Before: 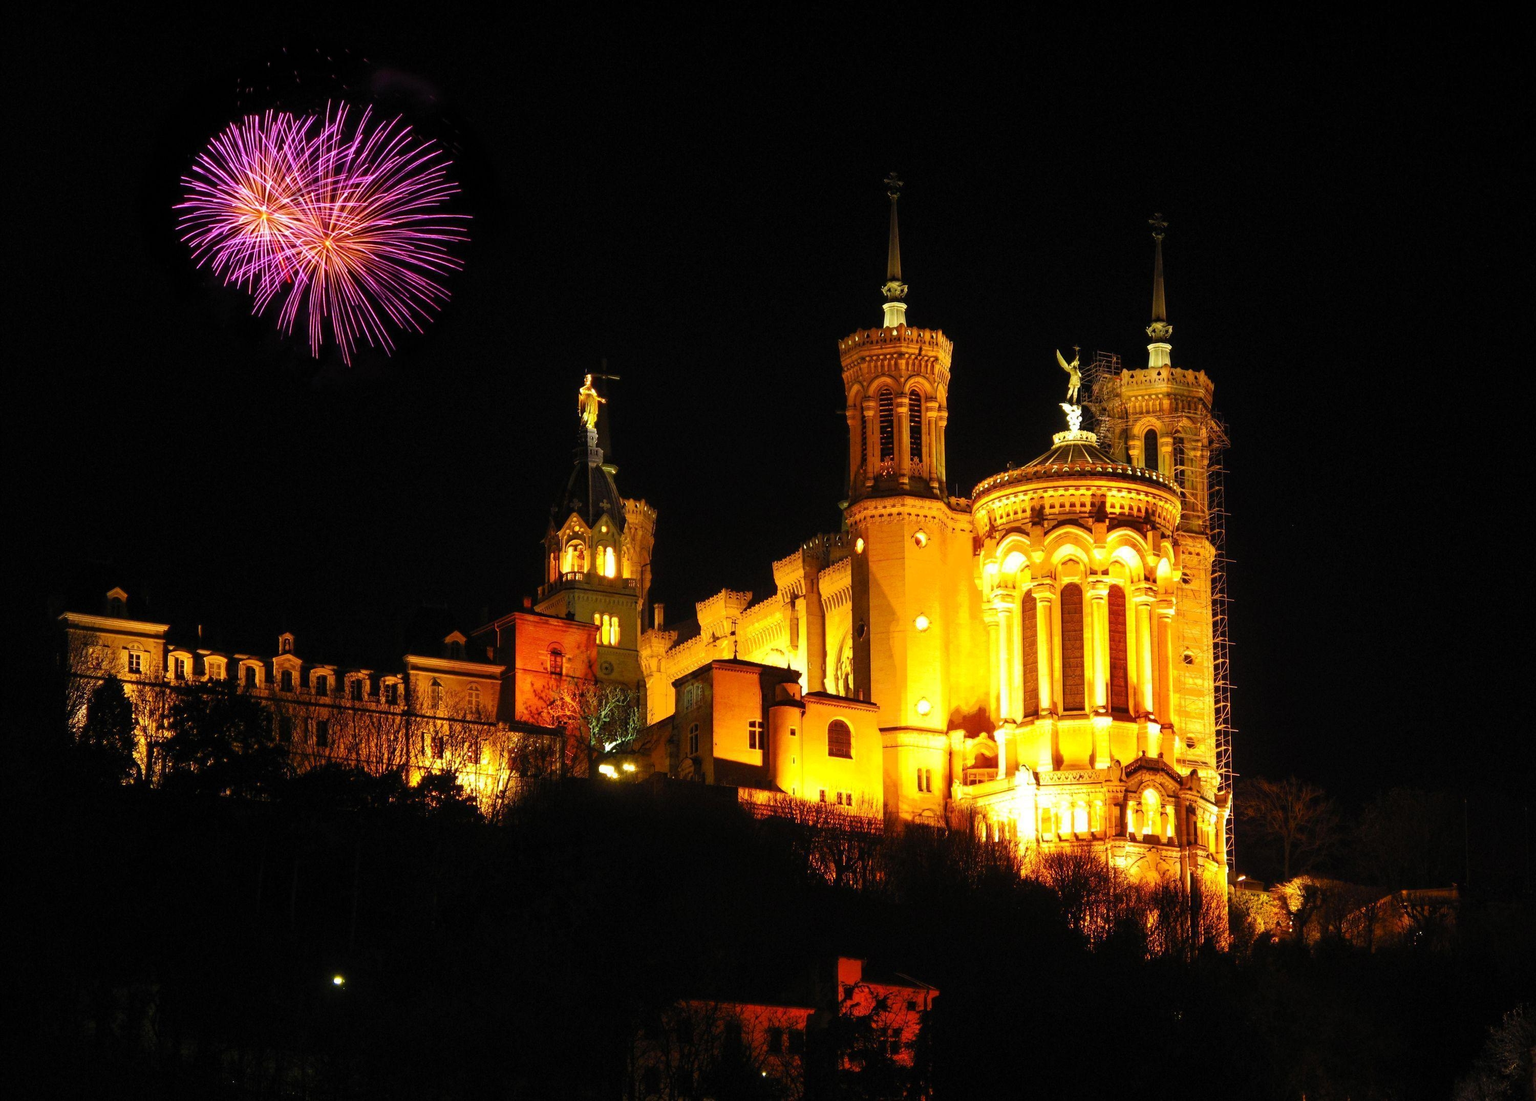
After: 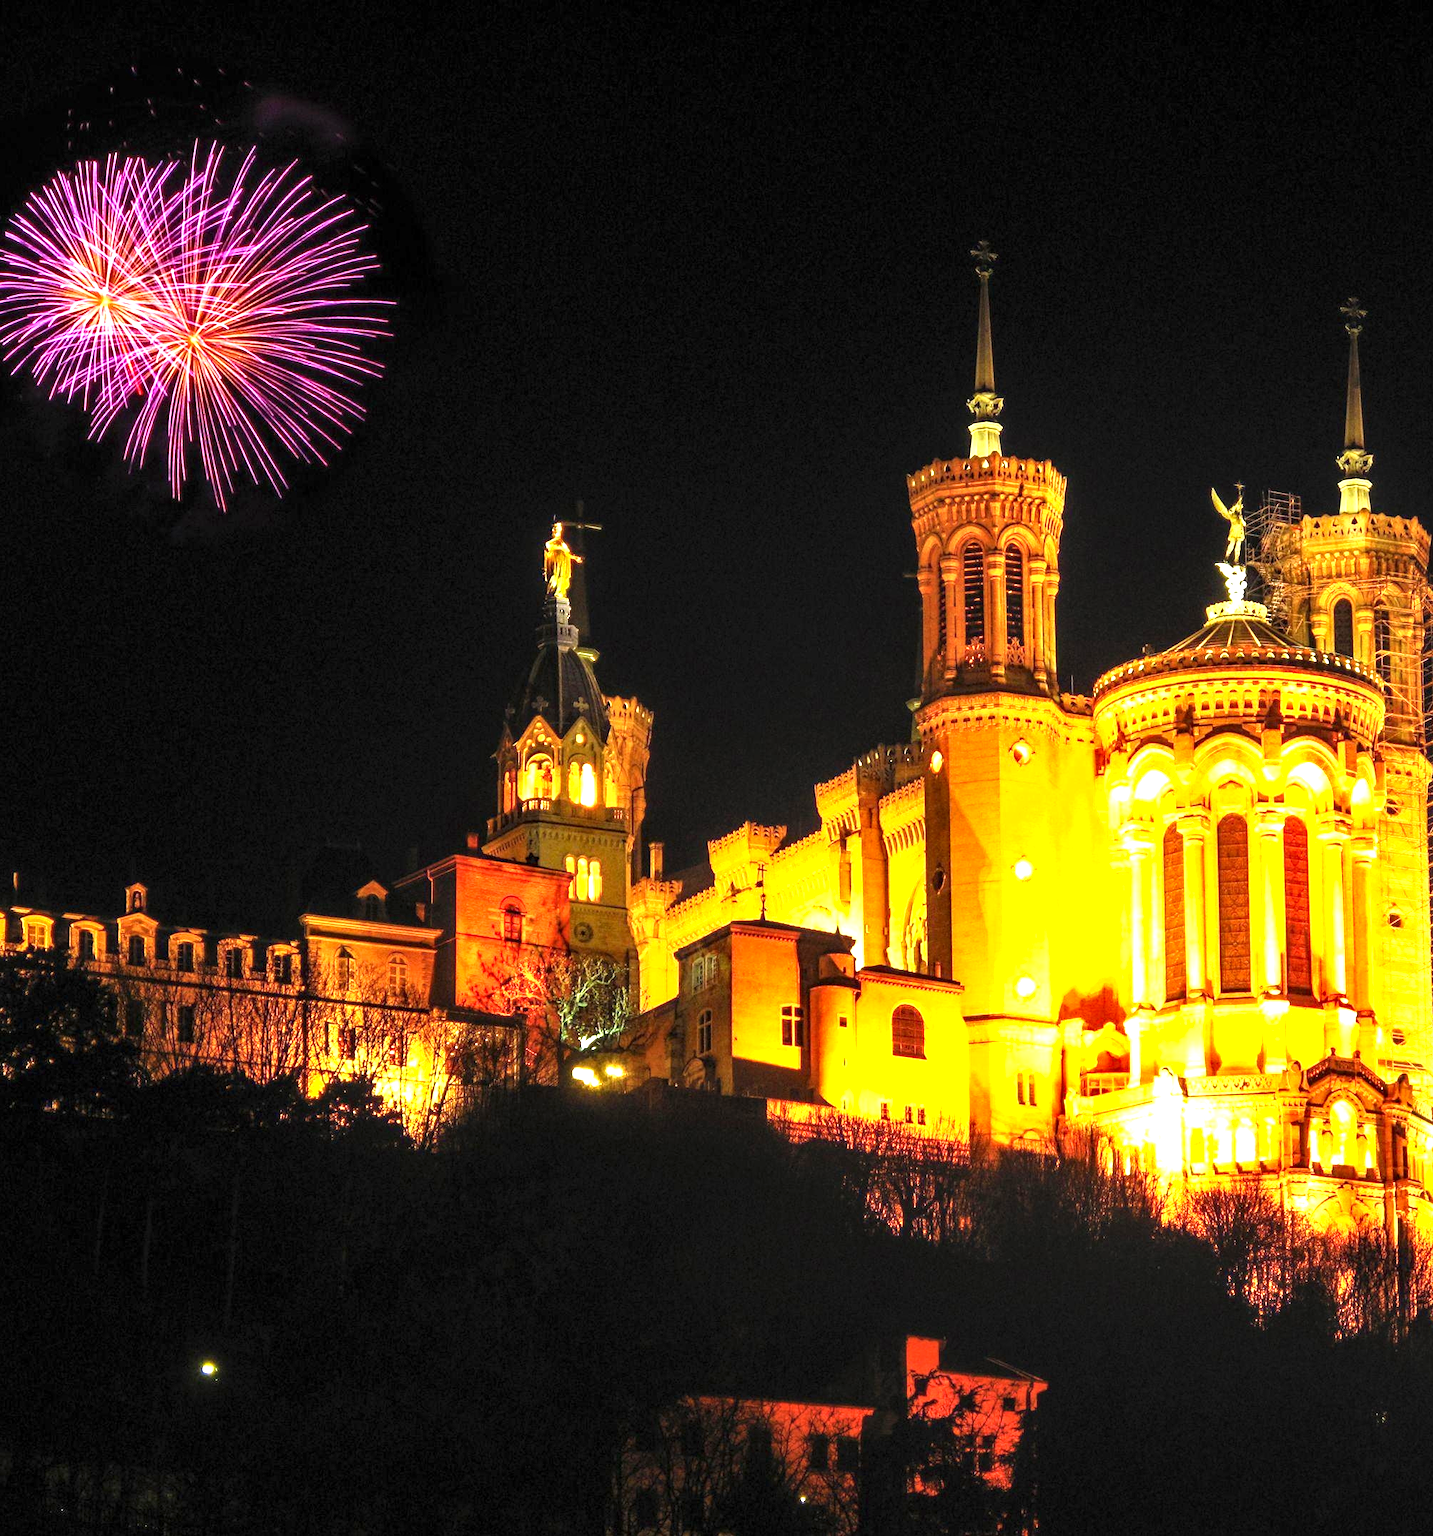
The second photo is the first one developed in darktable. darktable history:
crop and rotate: left 12.311%, right 20.797%
exposure: exposure 1.207 EV, compensate highlight preservation false
local contrast: detail 130%
